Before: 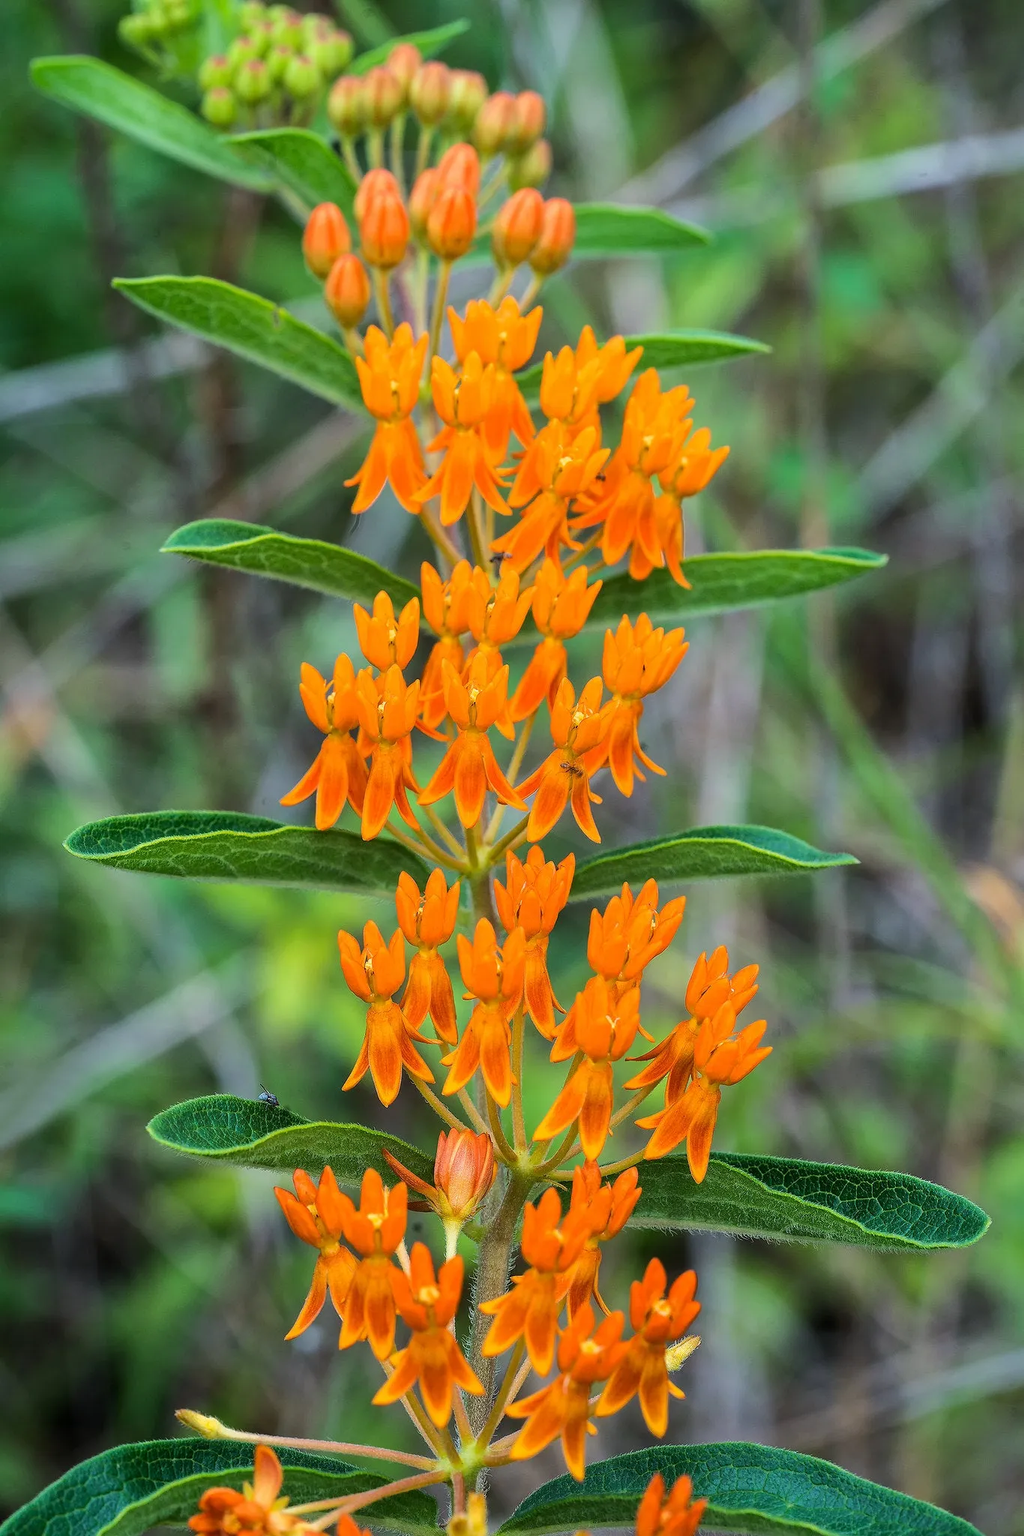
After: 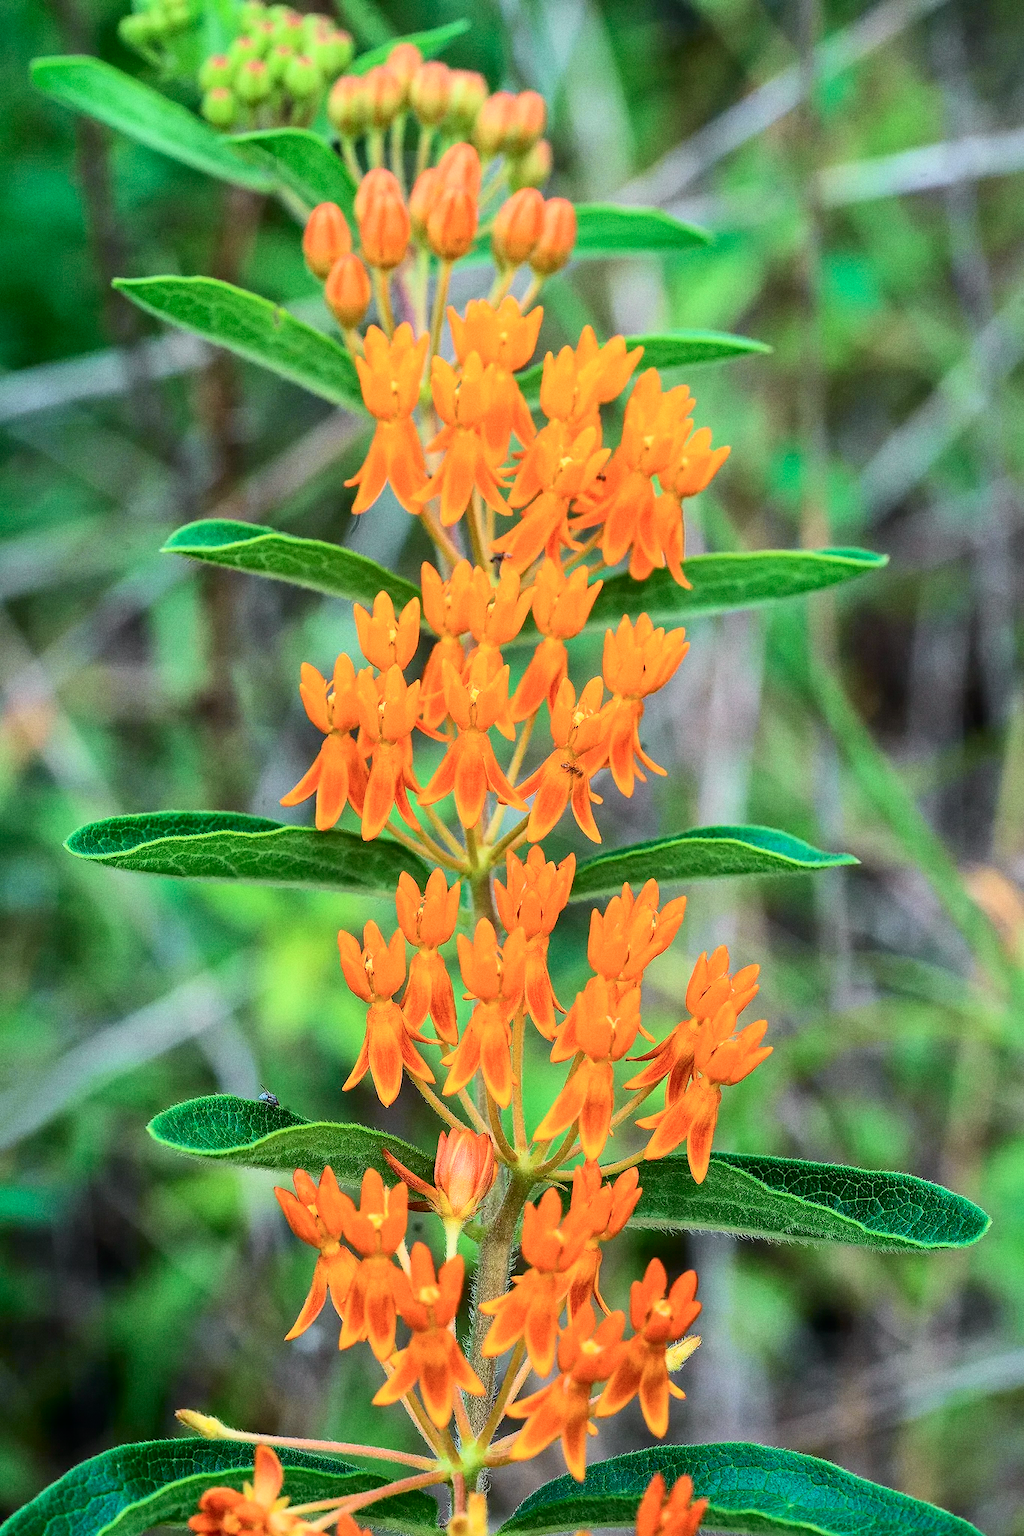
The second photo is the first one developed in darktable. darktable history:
tone curve: curves: ch0 [(0, 0) (0.051, 0.03) (0.096, 0.071) (0.241, 0.247) (0.455, 0.525) (0.594, 0.697) (0.741, 0.845) (0.871, 0.933) (1, 0.984)]; ch1 [(0, 0) (0.1, 0.038) (0.318, 0.243) (0.399, 0.351) (0.478, 0.469) (0.499, 0.499) (0.534, 0.549) (0.565, 0.594) (0.601, 0.634) (0.666, 0.7) (1, 1)]; ch2 [(0, 0) (0.453, 0.45) (0.479, 0.483) (0.504, 0.499) (0.52, 0.519) (0.541, 0.559) (0.592, 0.612) (0.824, 0.815) (1, 1)], color space Lab, independent channels, preserve colors none
grain: on, module defaults
